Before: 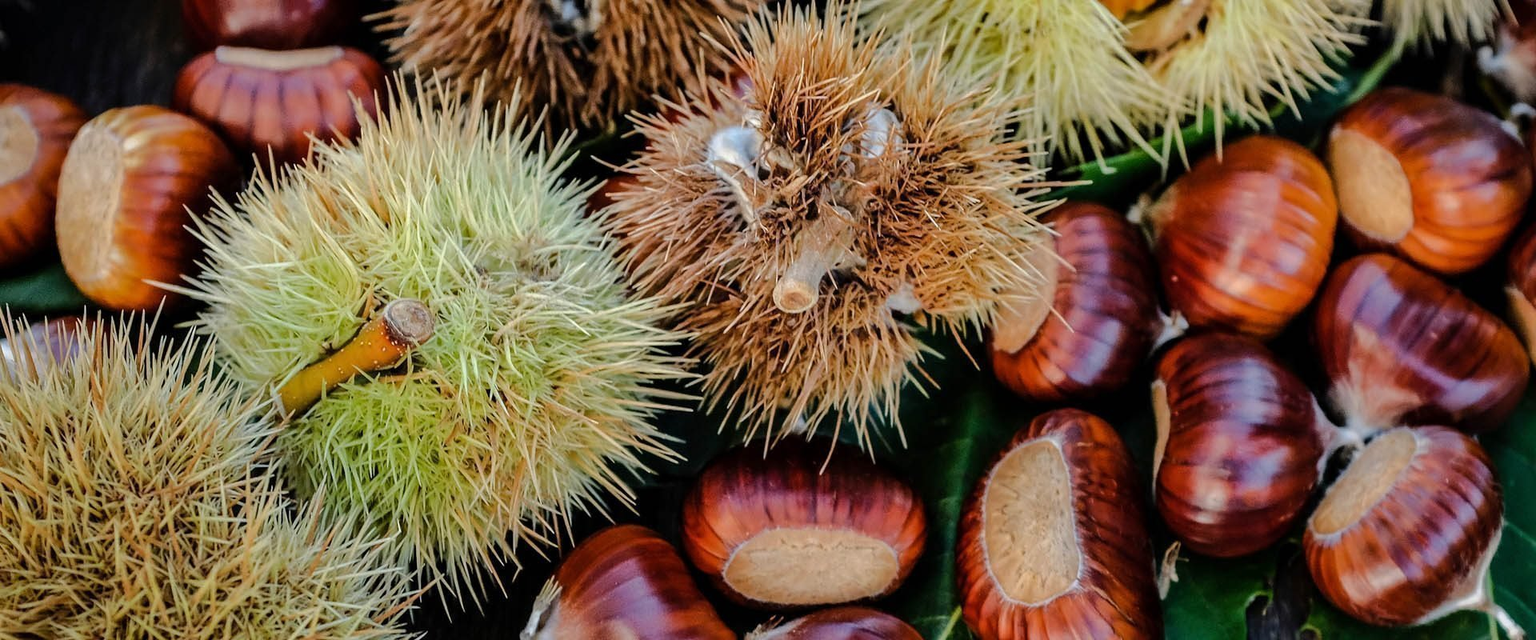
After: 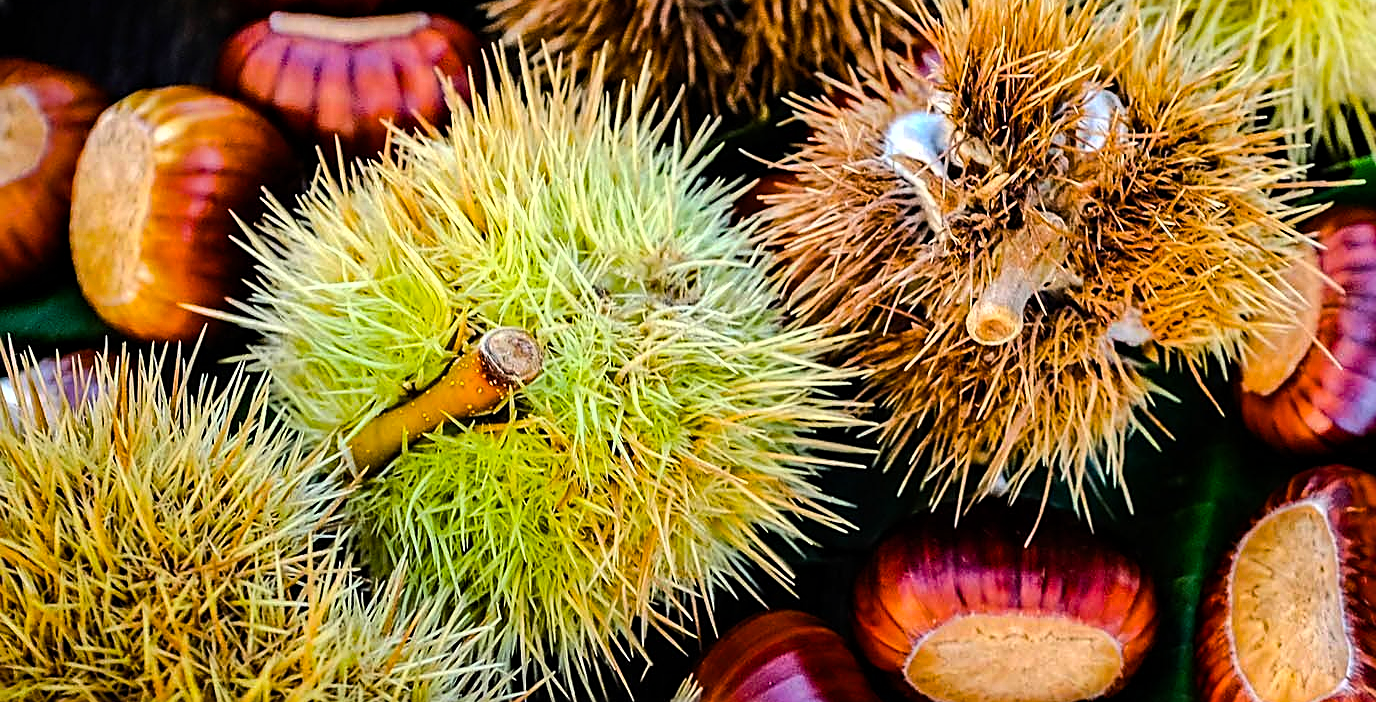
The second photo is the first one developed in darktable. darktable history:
contrast brightness saturation: contrast 0.1, brightness 0.02, saturation 0.02
sharpen: on, module defaults
shadows and highlights: radius 125.46, shadows 21.19, highlights -21.19, low approximation 0.01
crop: top 5.803%, right 27.864%, bottom 5.804%
tone equalizer: -8 EV -0.75 EV, -7 EV -0.7 EV, -6 EV -0.6 EV, -5 EV -0.4 EV, -3 EV 0.4 EV, -2 EV 0.6 EV, -1 EV 0.7 EV, +0 EV 0.75 EV, edges refinement/feathering 500, mask exposure compensation -1.57 EV, preserve details no
haze removal: strength 0.29, distance 0.25, compatibility mode true, adaptive false
color balance rgb: linear chroma grading › global chroma 10%, perceptual saturation grading › global saturation 30%, global vibrance 10%
